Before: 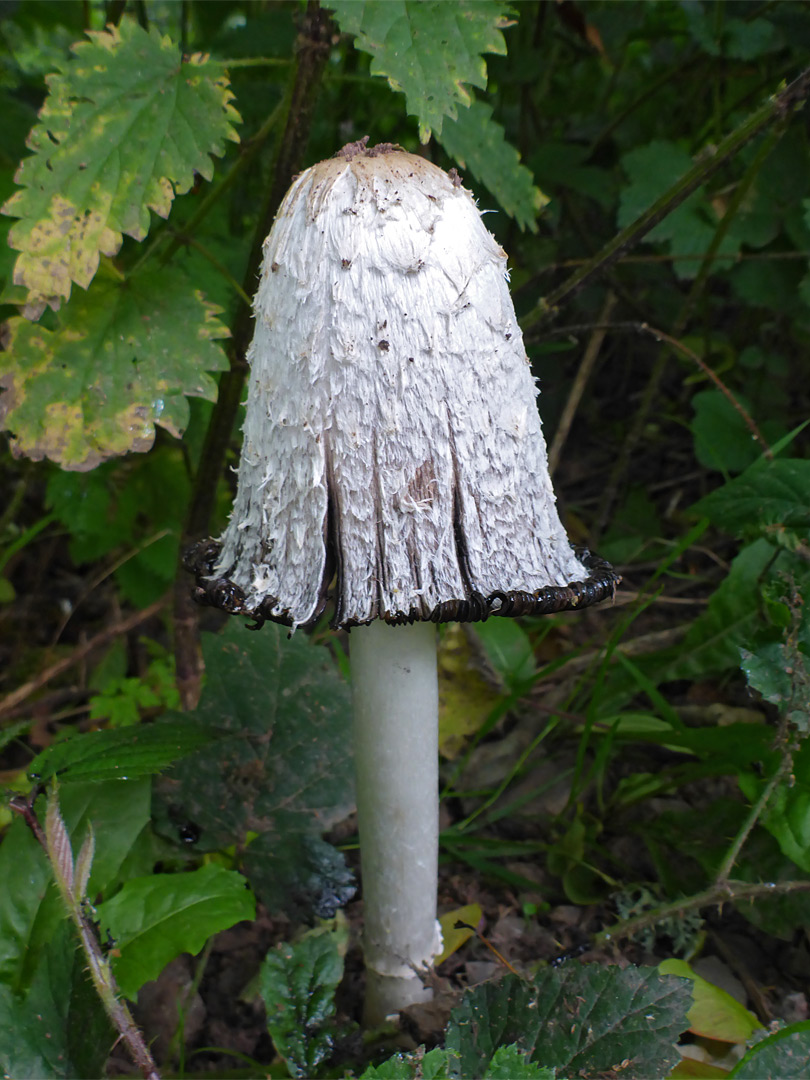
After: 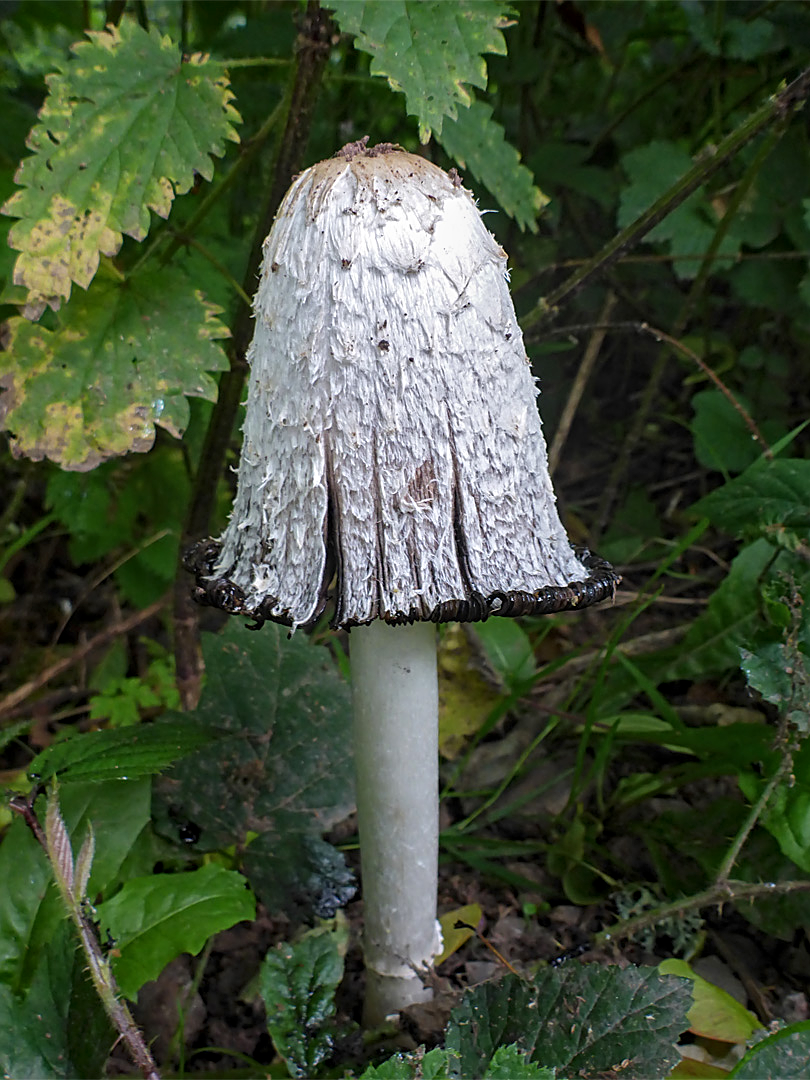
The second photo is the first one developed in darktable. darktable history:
local contrast: on, module defaults
sharpen: on, module defaults
tone equalizer: -8 EV 0.05 EV, edges refinement/feathering 500, mask exposure compensation -1.57 EV, preserve details no
